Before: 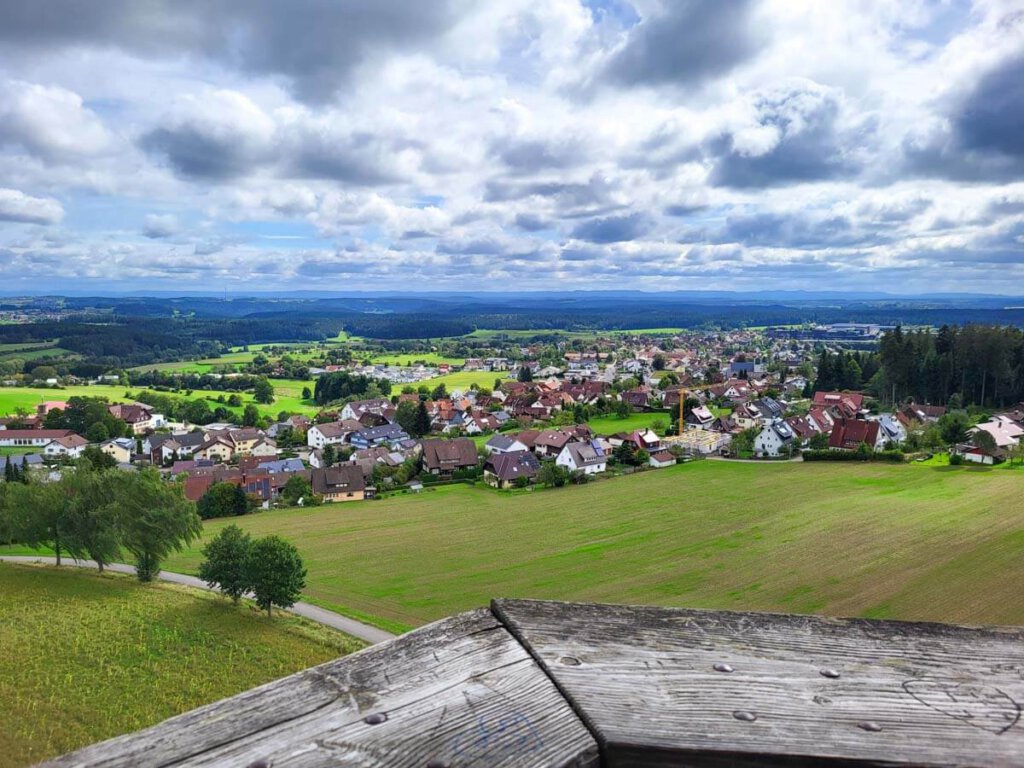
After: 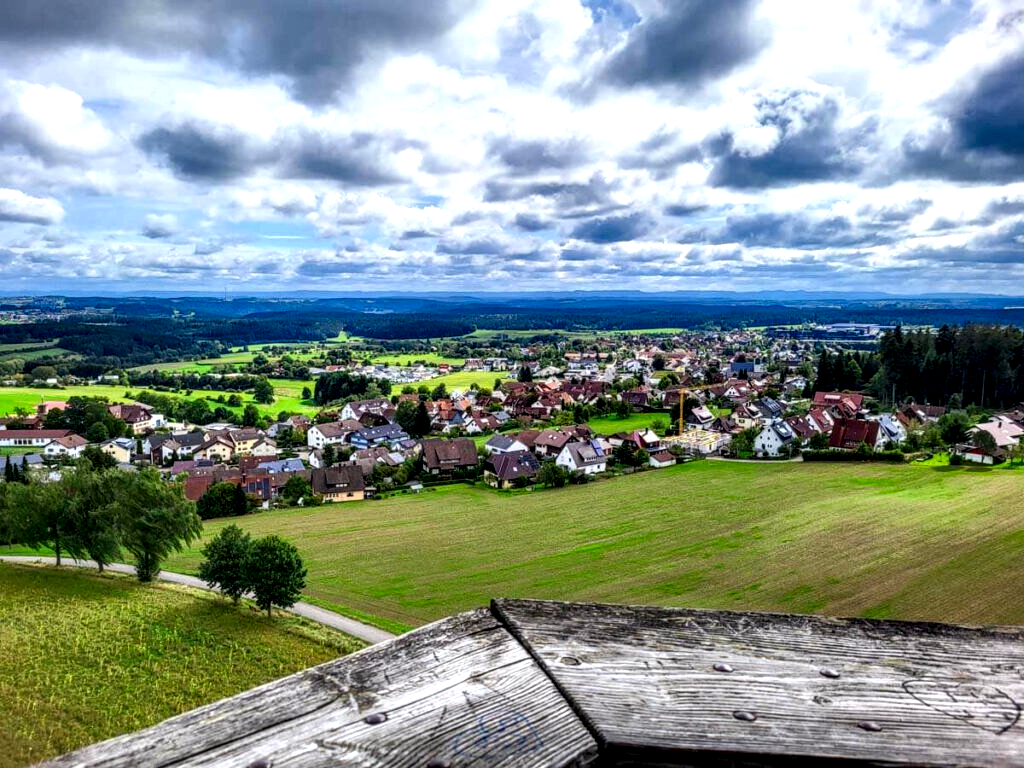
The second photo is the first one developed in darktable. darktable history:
contrast brightness saturation: contrast 0.08, saturation 0.2
local contrast: highlights 19%, detail 186%
